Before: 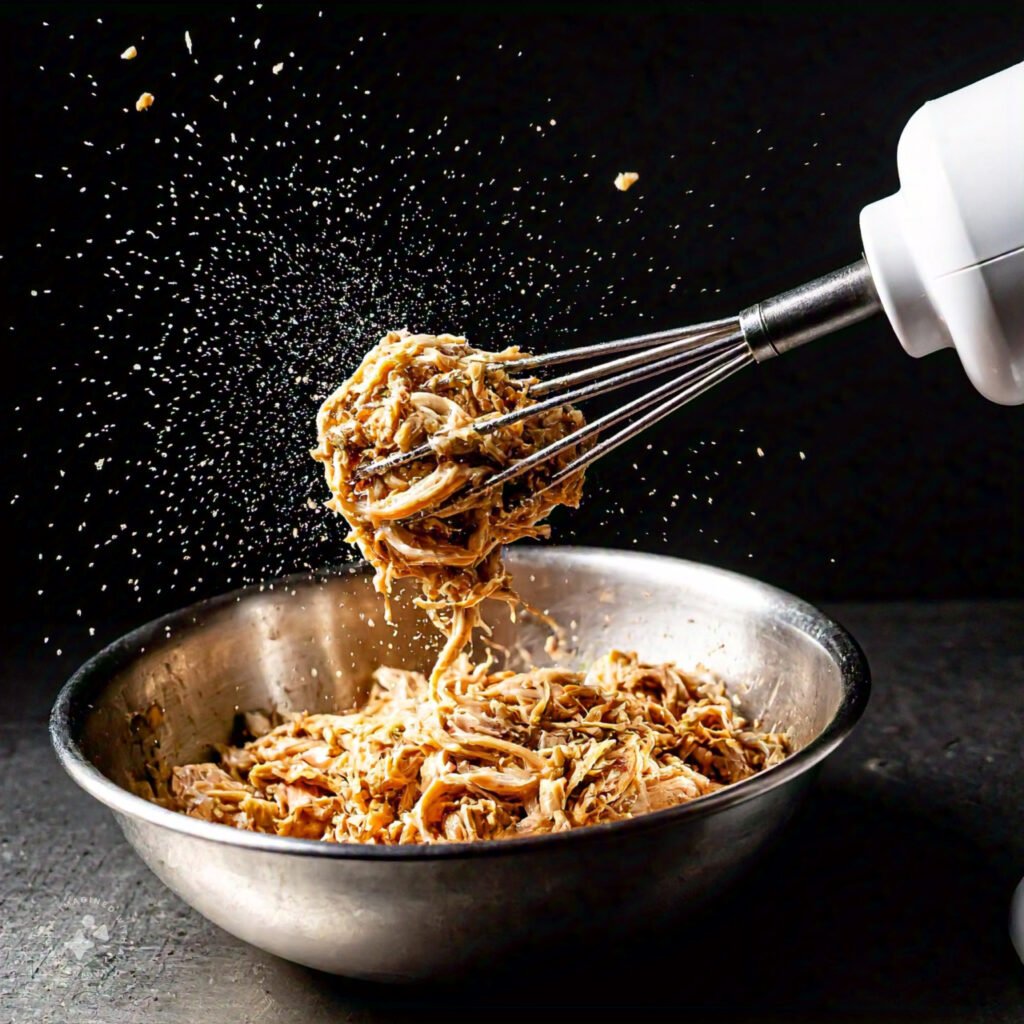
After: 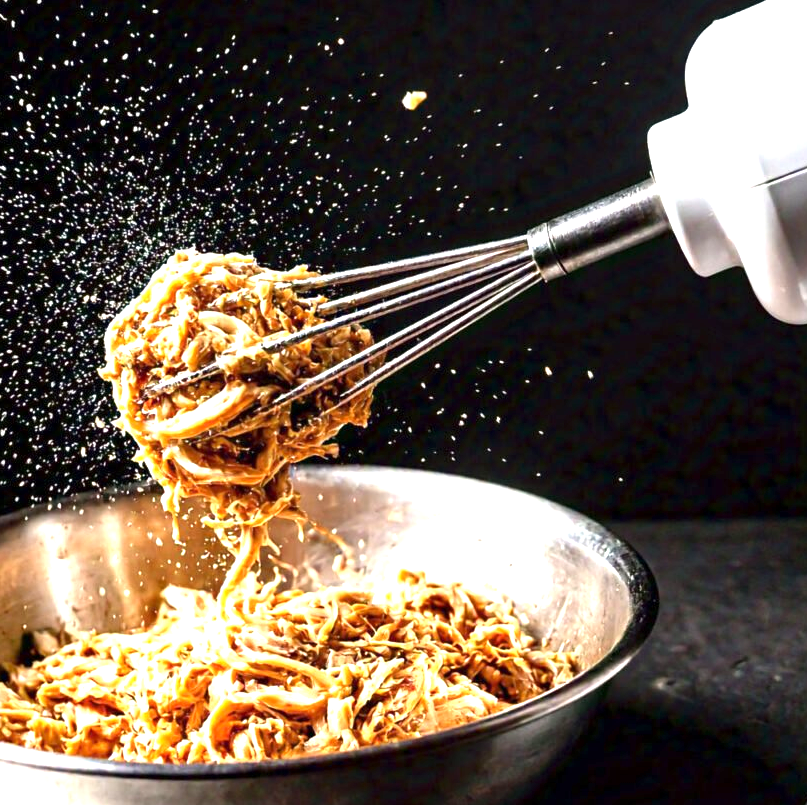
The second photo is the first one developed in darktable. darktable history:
crop and rotate: left 20.74%, top 7.912%, right 0.375%, bottom 13.378%
exposure: exposure 1.137 EV, compensate highlight preservation false
